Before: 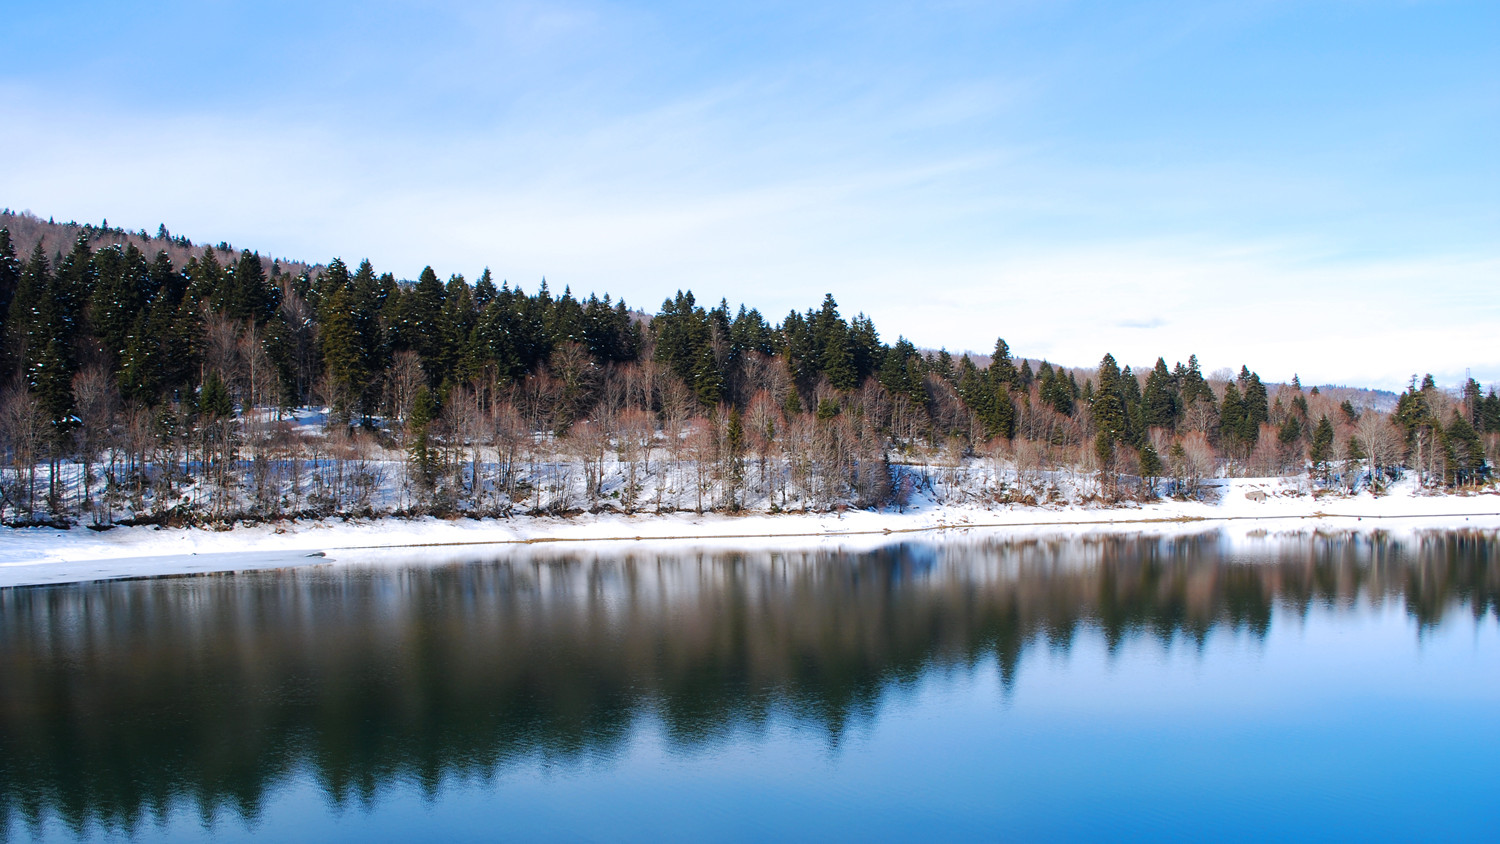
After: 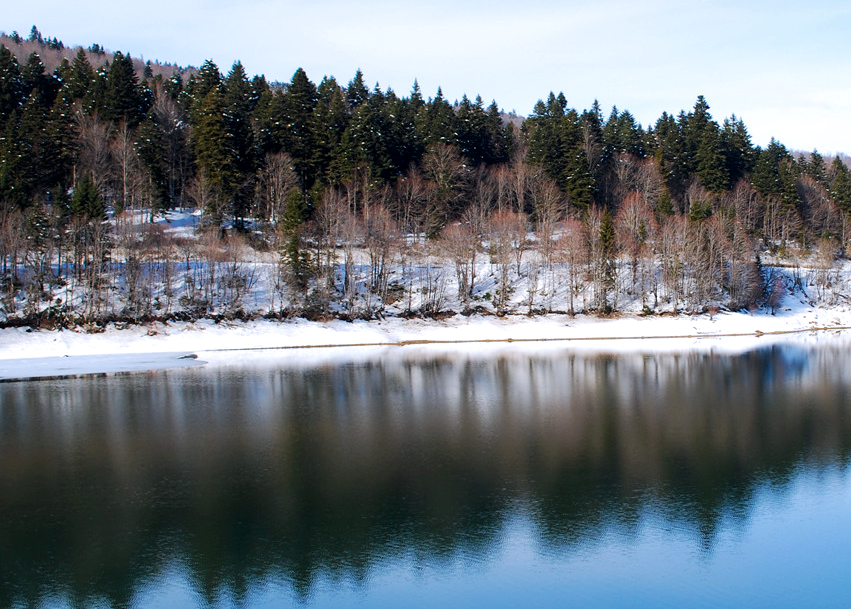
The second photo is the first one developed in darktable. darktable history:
crop: left 8.57%, top 23.518%, right 34.631%, bottom 4.245%
local contrast: mode bilateral grid, contrast 19, coarseness 100, detail 150%, midtone range 0.2
